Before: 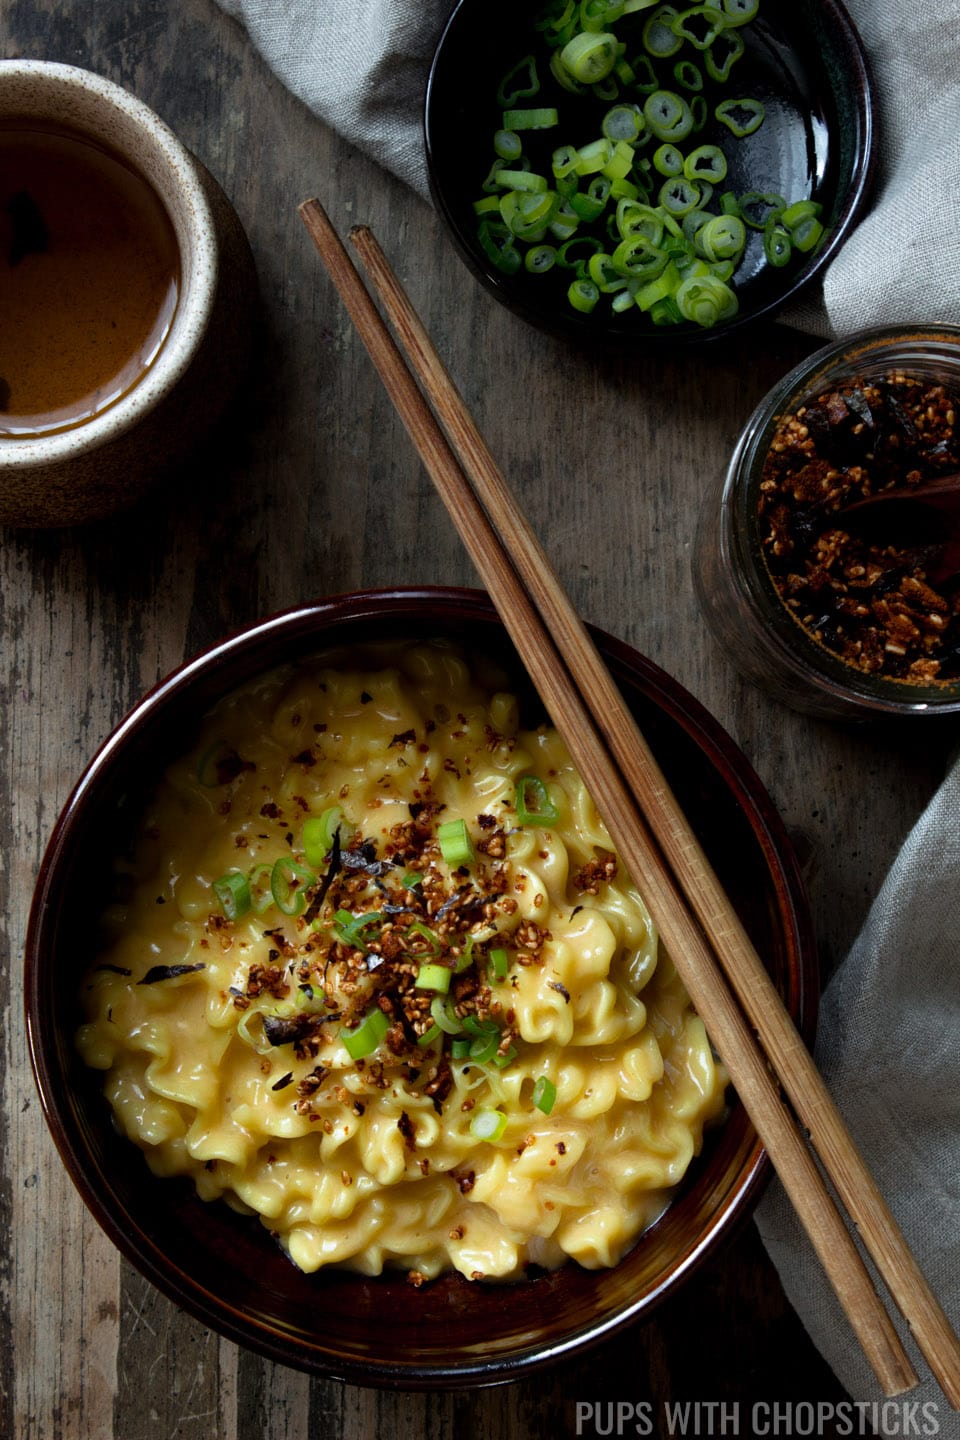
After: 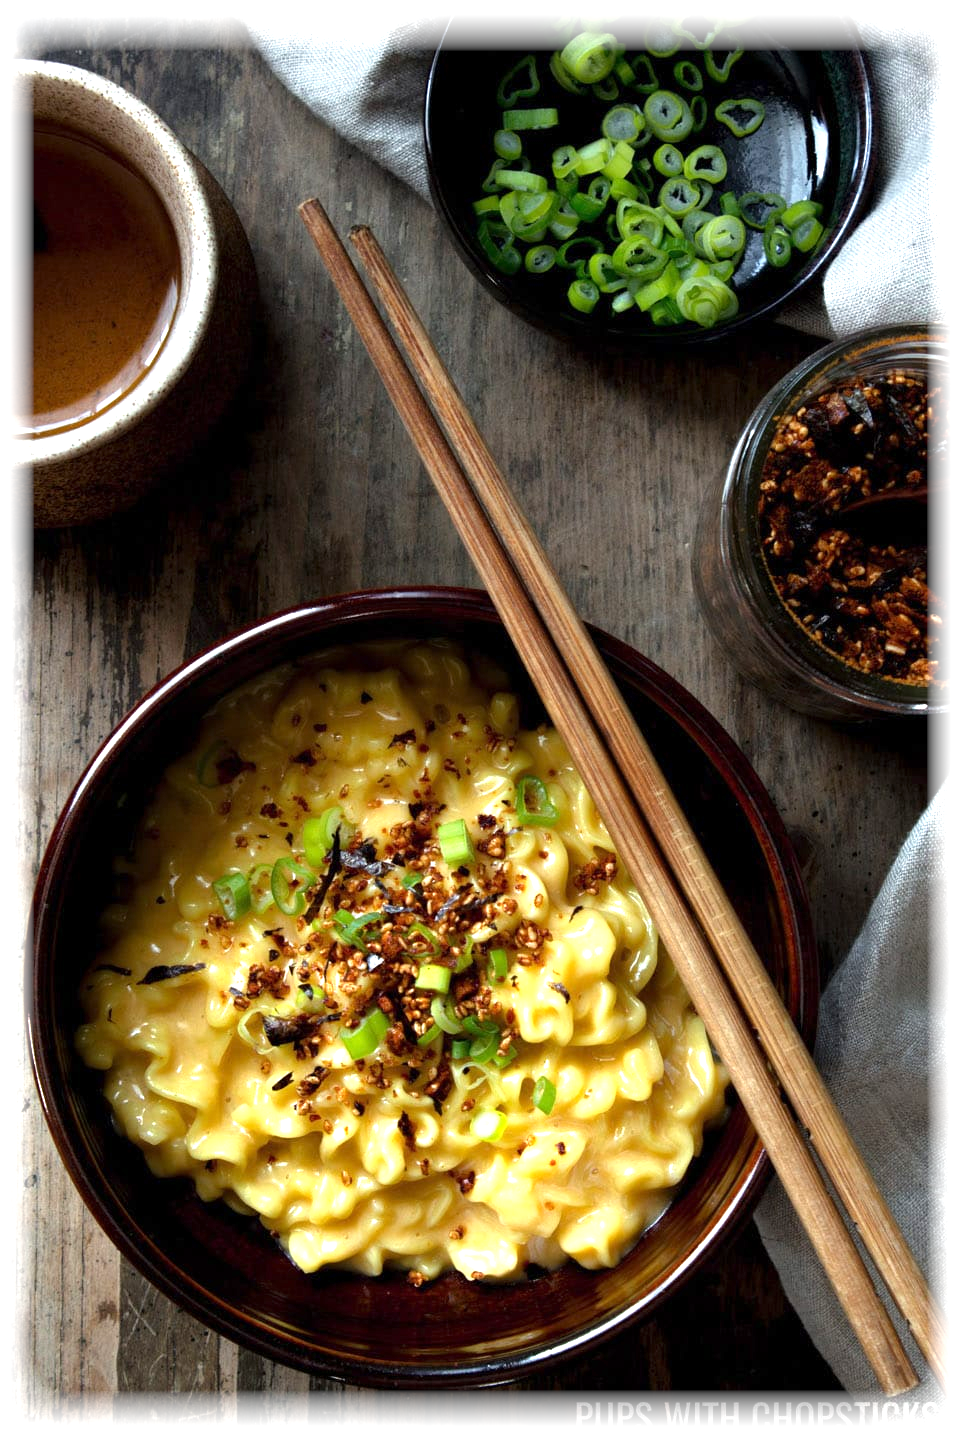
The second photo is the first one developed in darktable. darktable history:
exposure: exposure 1 EV, compensate highlight preservation false
vignetting: fall-off start 93%, fall-off radius 5%, brightness 1, saturation -0.49, automatic ratio true, width/height ratio 1.332, shape 0.04, unbound false
